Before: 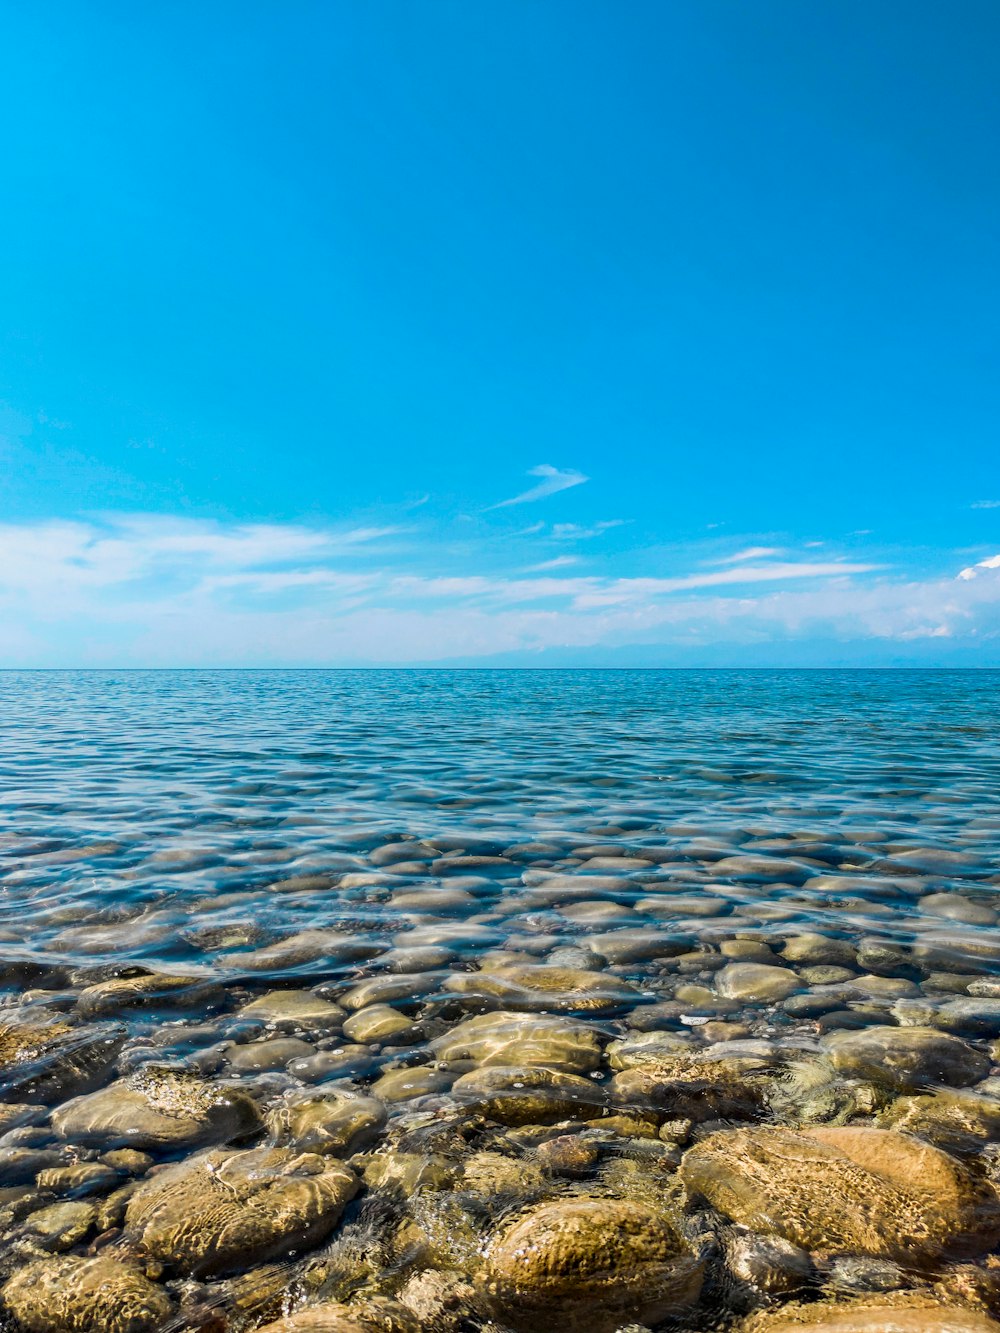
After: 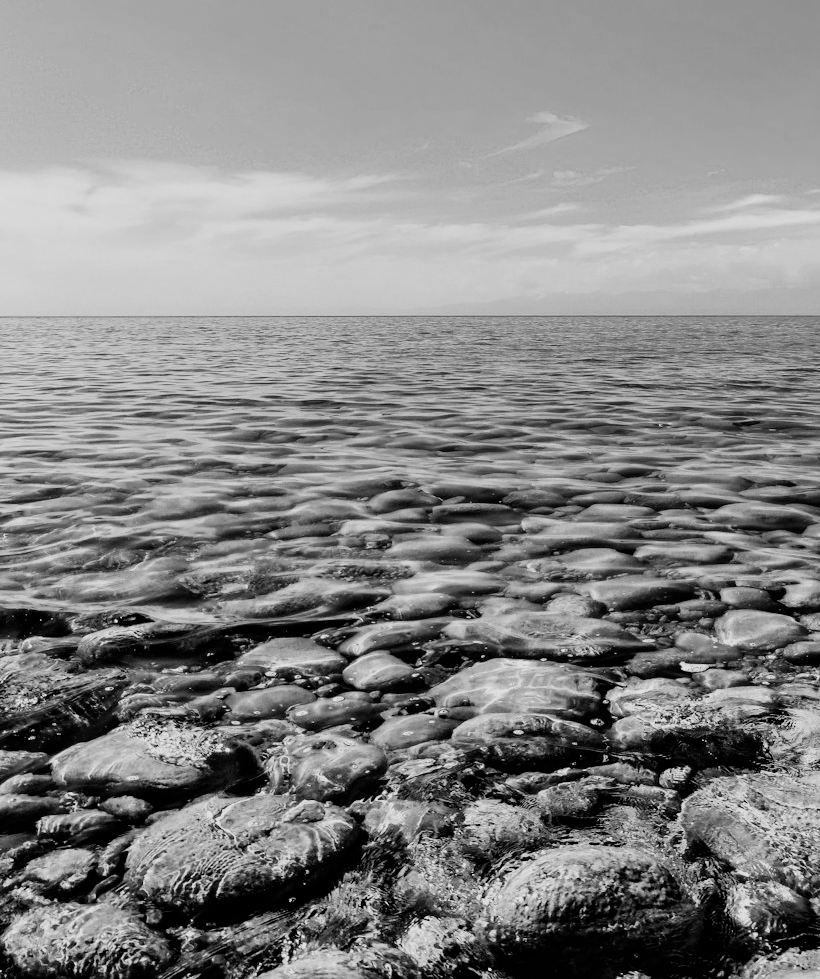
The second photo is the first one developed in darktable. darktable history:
crop: top 26.531%, right 17.959%
white balance: red 1.045, blue 0.932
filmic rgb: black relative exposure -5 EV, hardness 2.88, contrast 1.4, highlights saturation mix -30%
monochrome: on, module defaults
